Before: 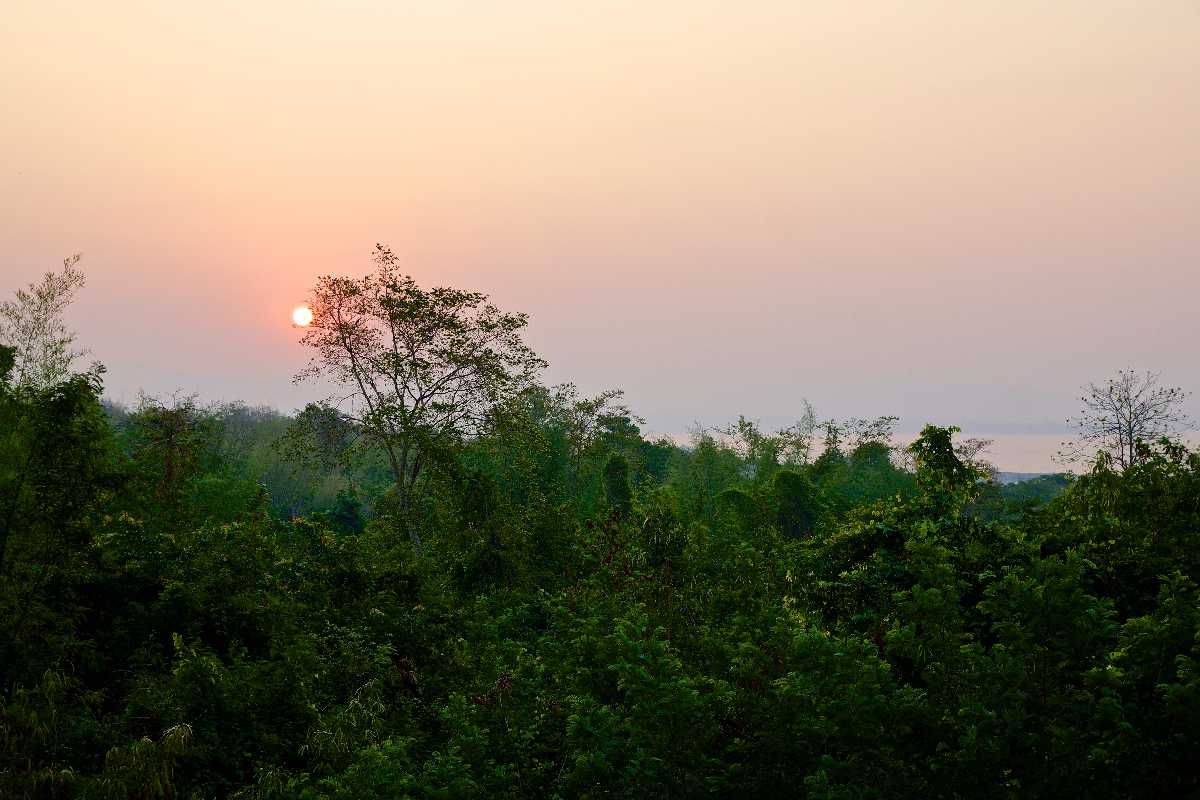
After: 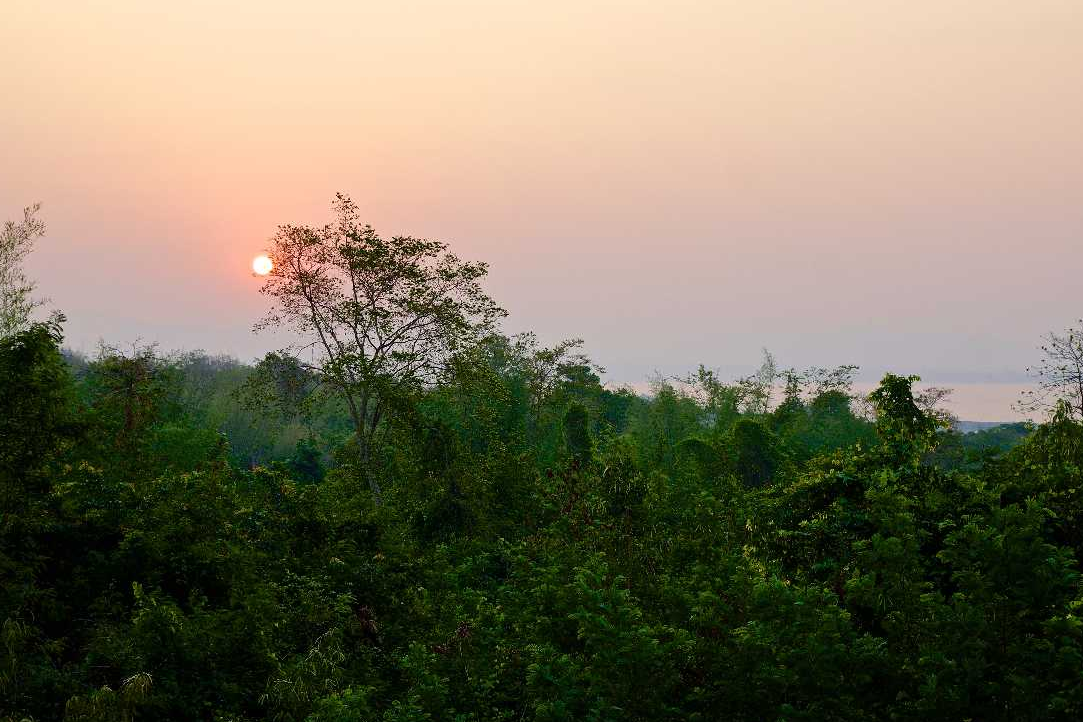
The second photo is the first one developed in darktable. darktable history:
crop: left 3.411%, top 6.391%, right 6.261%, bottom 3.275%
